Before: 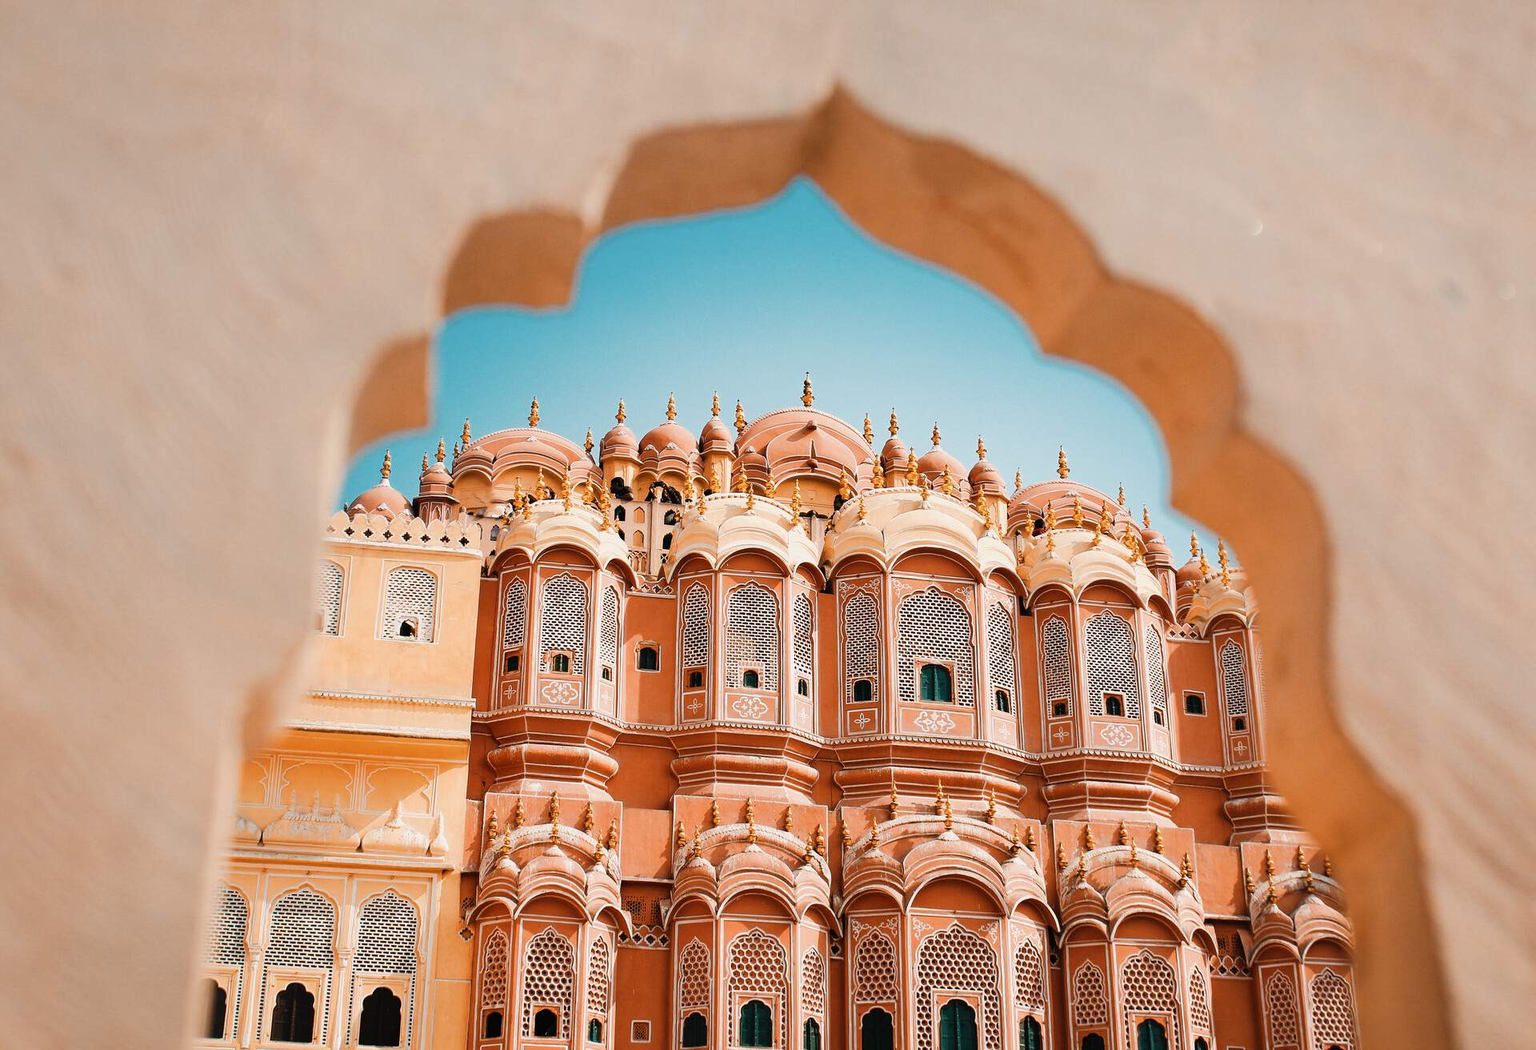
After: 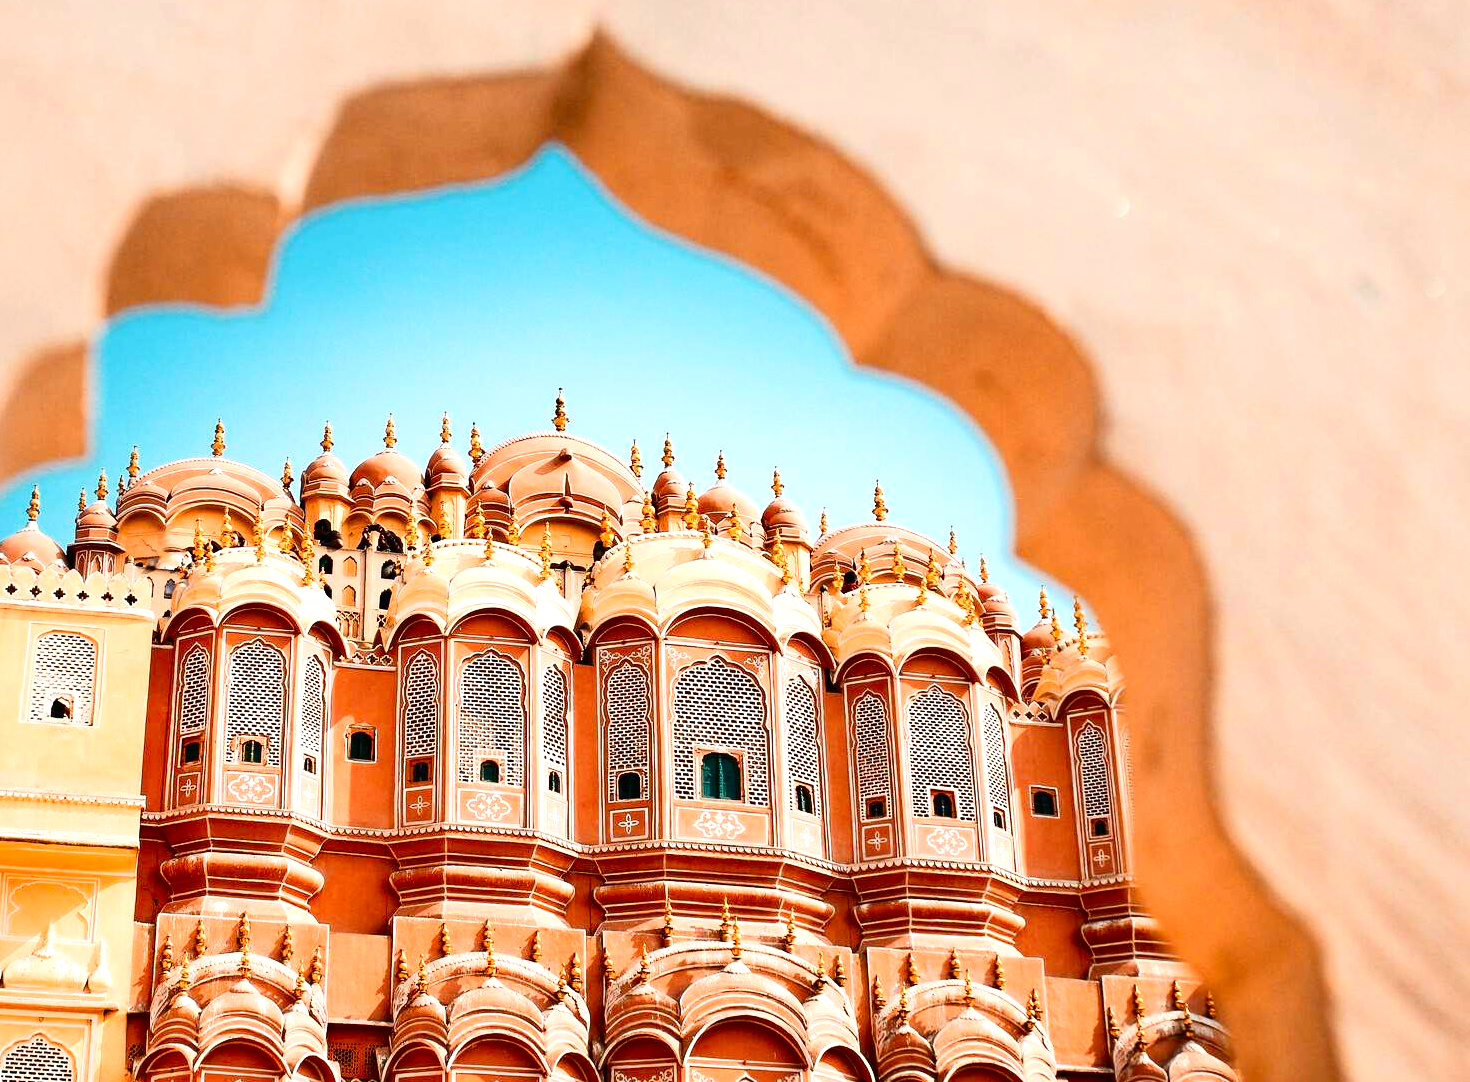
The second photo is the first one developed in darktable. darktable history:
tone equalizer: on, module defaults
exposure: exposure 0.564 EV, compensate exposure bias true, compensate highlight preservation false
contrast brightness saturation: contrast 0.209, brightness -0.108, saturation 0.211
crop: left 23.387%, top 5.912%, bottom 11.601%
